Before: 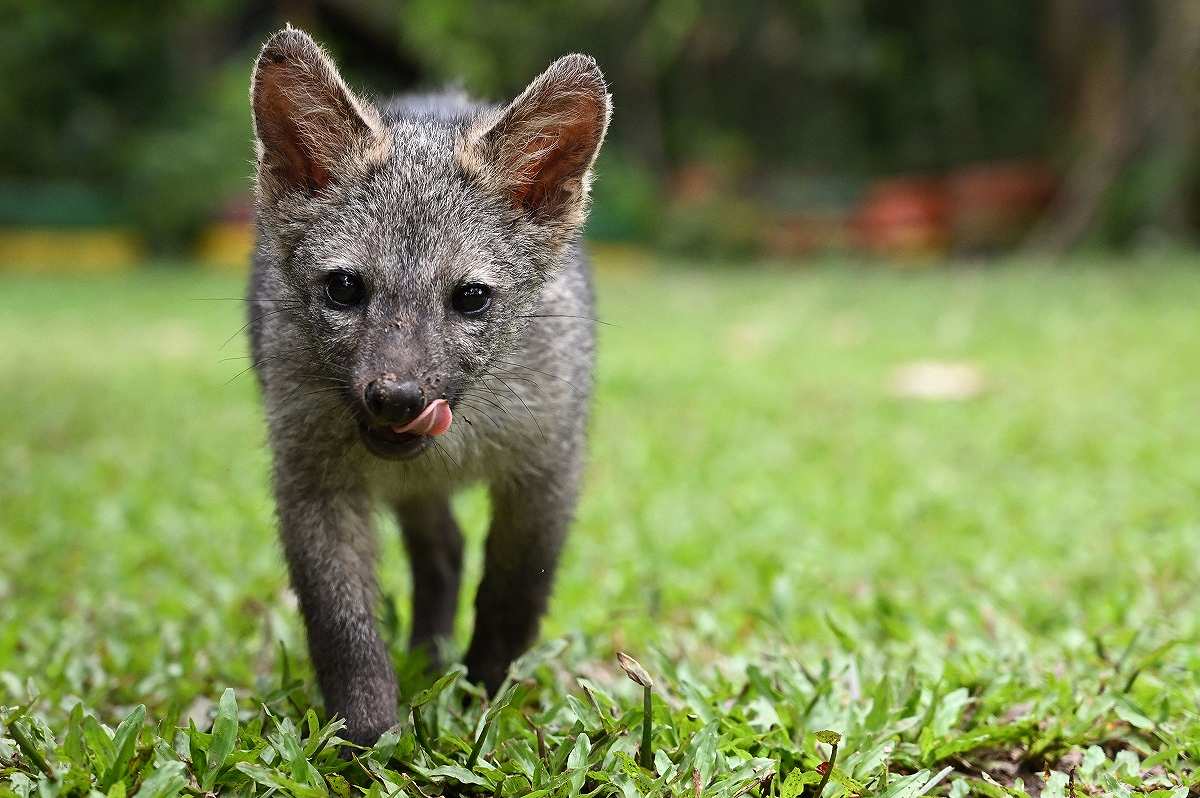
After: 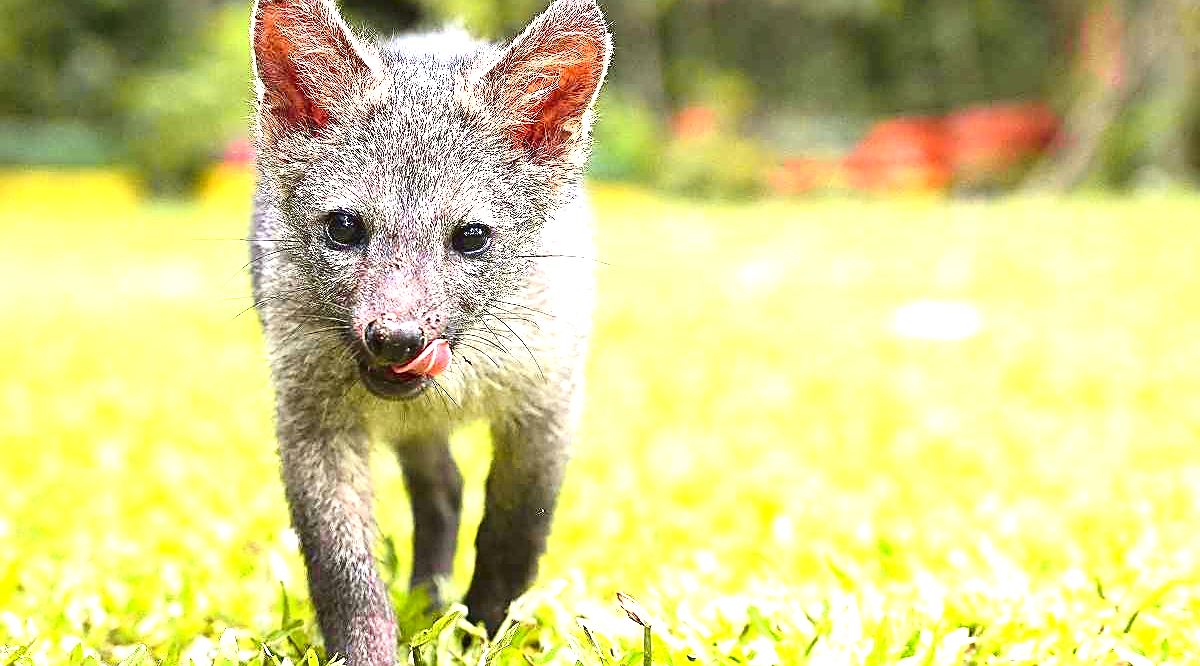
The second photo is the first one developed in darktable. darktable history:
sharpen: amount 0.6
exposure: exposure 2.207 EV, compensate highlight preservation false
tone curve: curves: ch0 [(0, 0.036) (0.119, 0.115) (0.466, 0.498) (0.715, 0.767) (0.817, 0.865) (1, 0.998)]; ch1 [(0, 0) (0.377, 0.416) (0.44, 0.461) (0.487, 0.49) (0.514, 0.517) (0.536, 0.577) (0.66, 0.724) (1, 1)]; ch2 [(0, 0) (0.38, 0.405) (0.463, 0.443) (0.492, 0.486) (0.526, 0.541) (0.578, 0.598) (0.653, 0.698) (1, 1)], color space Lab, independent channels, preserve colors none
crop: top 7.625%, bottom 8.027%
